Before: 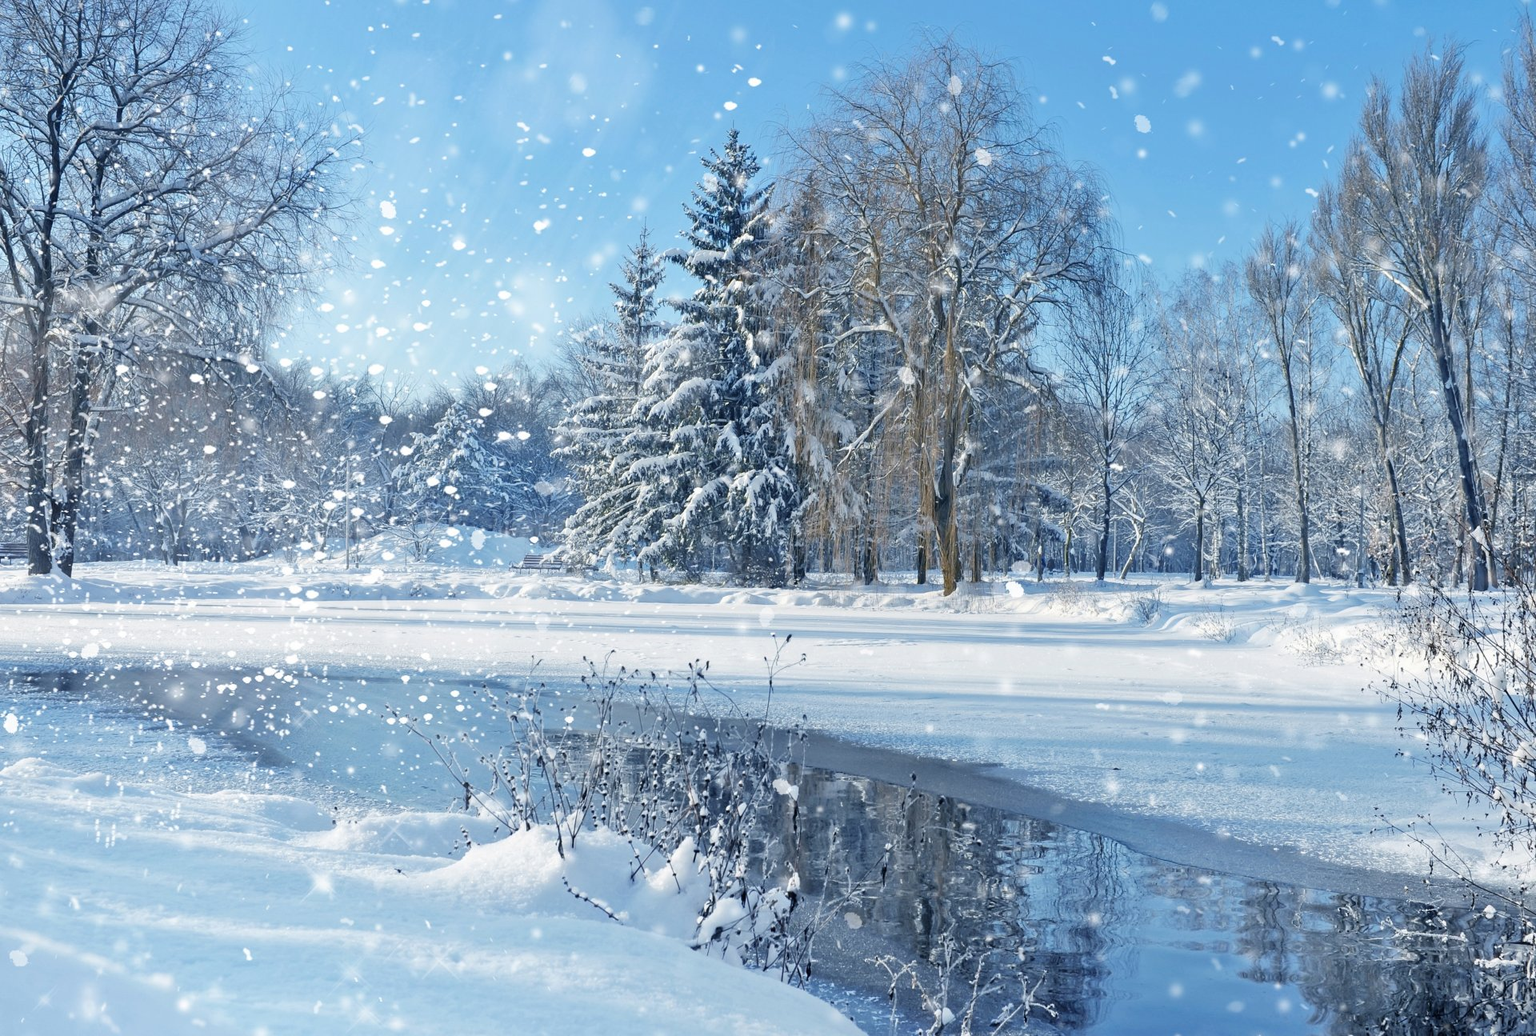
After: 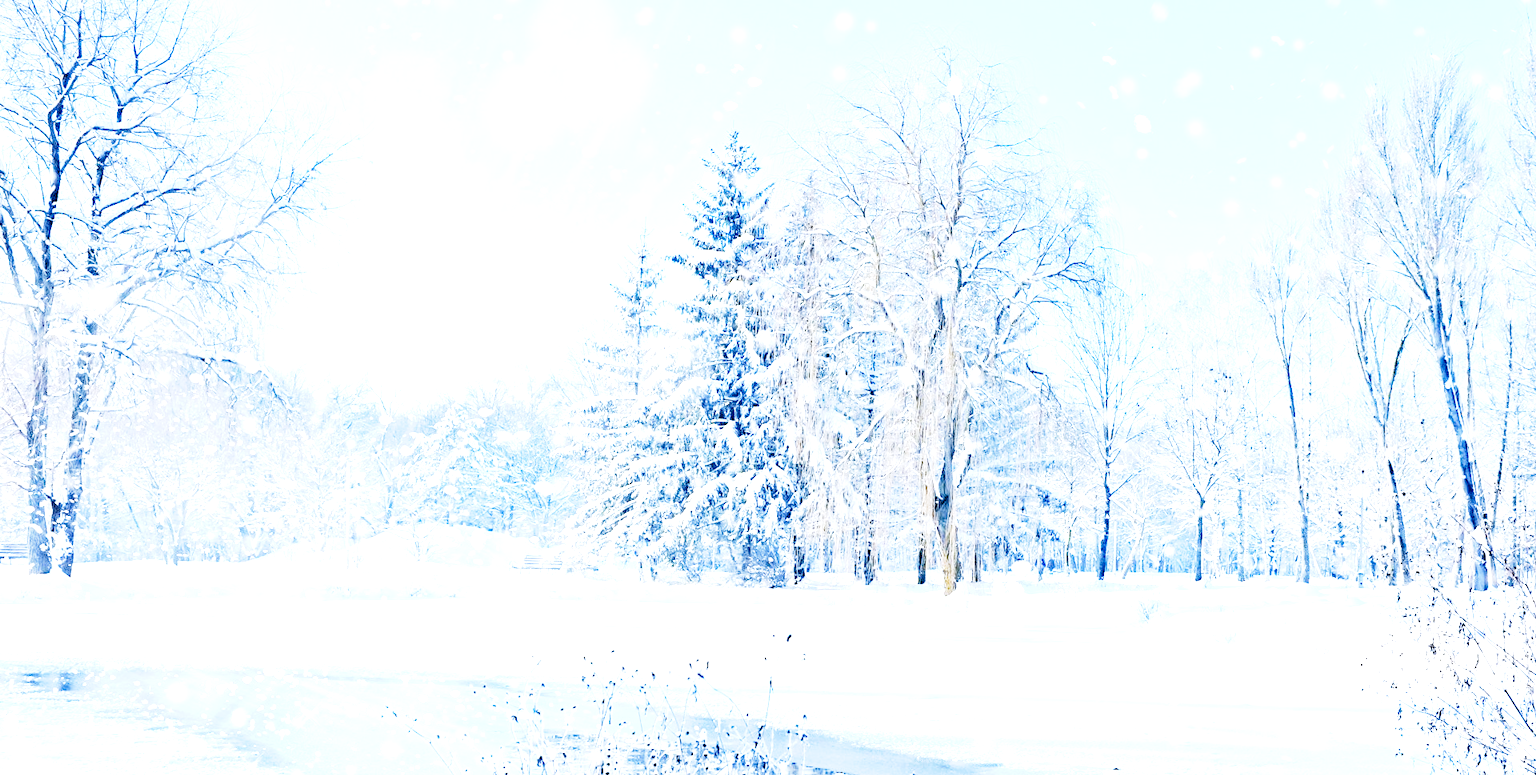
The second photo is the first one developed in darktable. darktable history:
tone equalizer: -8 EV -0.417 EV, -7 EV -0.389 EV, -6 EV -0.333 EV, -5 EV -0.222 EV, -3 EV 0.222 EV, -2 EV 0.333 EV, -1 EV 0.389 EV, +0 EV 0.417 EV, edges refinement/feathering 500, mask exposure compensation -1.57 EV, preserve details no
haze removal: compatibility mode true, adaptive false
crop: bottom 24.967%
white balance: red 0.976, blue 1.04
rgb levels: levels [[0.01, 0.419, 0.839], [0, 0.5, 1], [0, 0.5, 1]]
exposure: black level correction 0, exposure 1.379 EV, compensate exposure bias true, compensate highlight preservation false
color calibration: illuminant as shot in camera, x 0.358, y 0.373, temperature 4628.91 K
base curve: curves: ch0 [(0, 0) (0, 0.001) (0.001, 0.001) (0.004, 0.002) (0.007, 0.004) (0.015, 0.013) (0.033, 0.045) (0.052, 0.096) (0.075, 0.17) (0.099, 0.241) (0.163, 0.42) (0.219, 0.55) (0.259, 0.616) (0.327, 0.722) (0.365, 0.765) (0.522, 0.873) (0.547, 0.881) (0.689, 0.919) (0.826, 0.952) (1, 1)], preserve colors none
